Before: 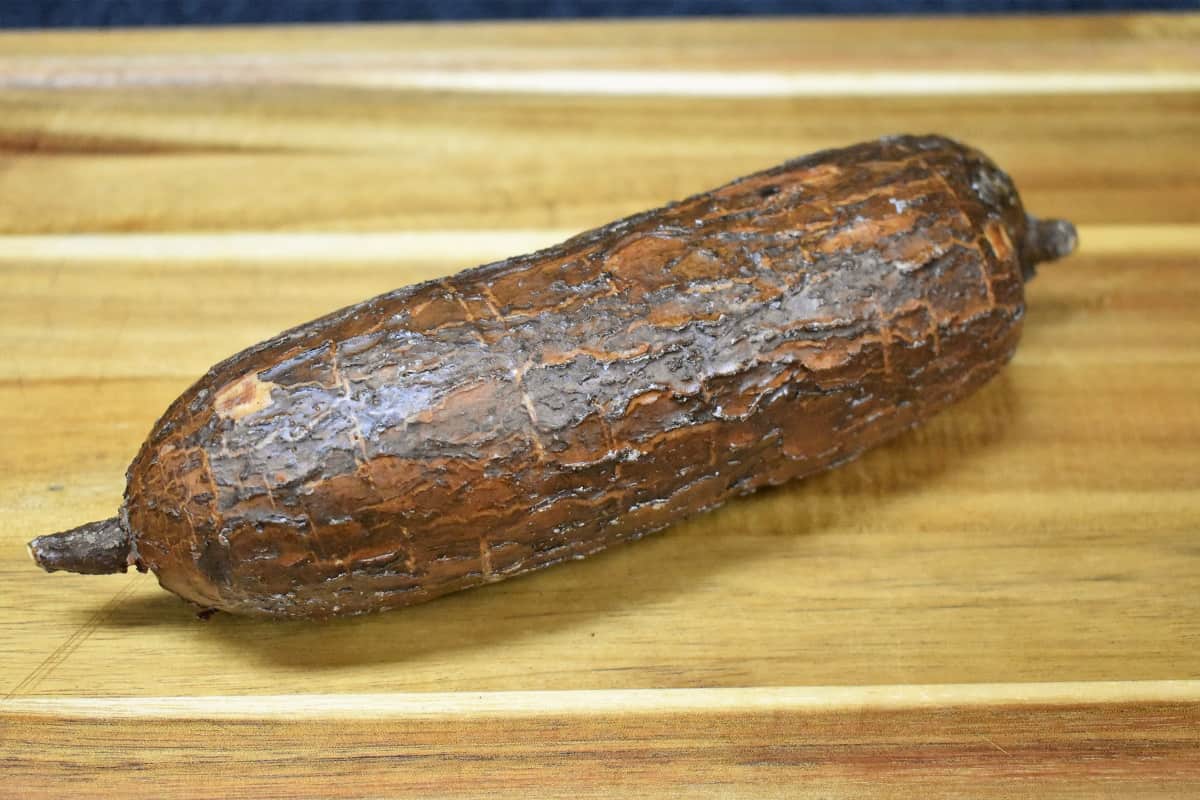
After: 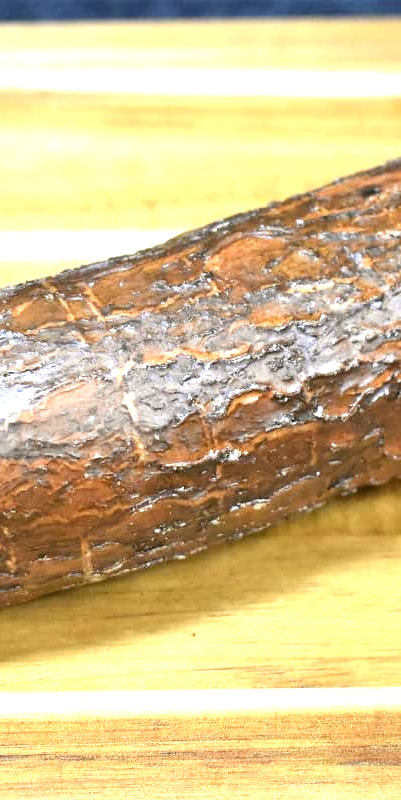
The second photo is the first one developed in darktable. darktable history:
exposure: exposure 1.068 EV, compensate exposure bias true, compensate highlight preservation false
local contrast: mode bilateral grid, contrast 15, coarseness 37, detail 106%, midtone range 0.2
crop: left 33.25%, right 33.261%
